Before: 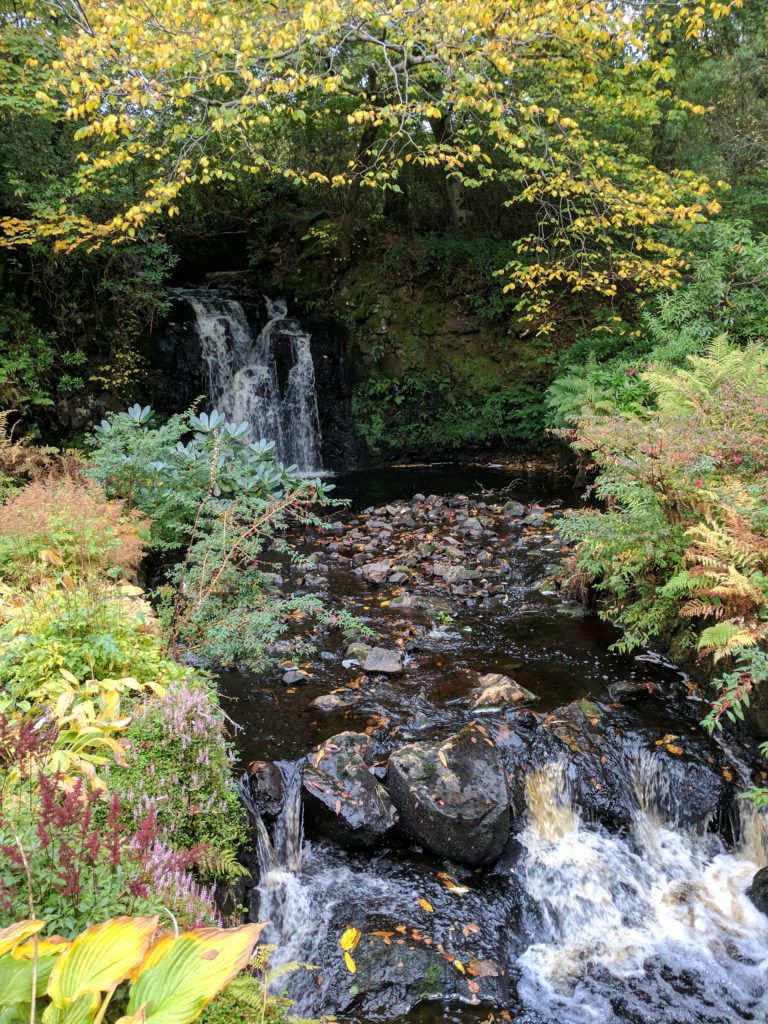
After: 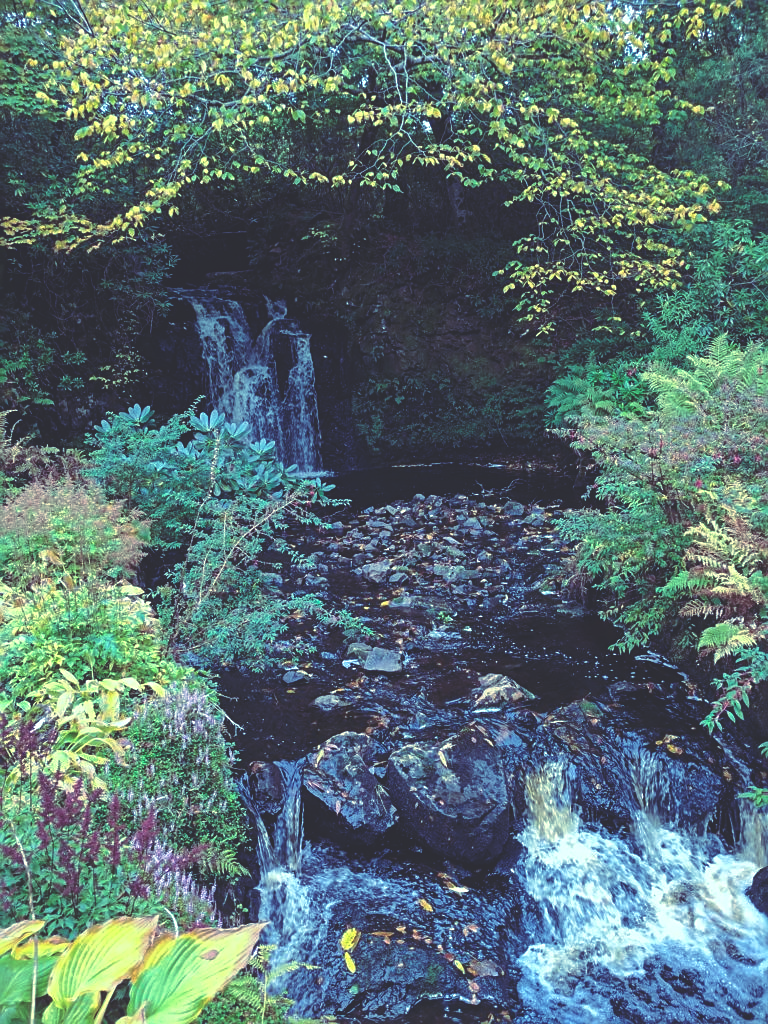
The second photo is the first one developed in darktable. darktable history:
white balance: red 0.988, blue 1.017
sharpen: on, module defaults
rgb curve: curves: ch0 [(0, 0.186) (0.314, 0.284) (0.576, 0.466) (0.805, 0.691) (0.936, 0.886)]; ch1 [(0, 0.186) (0.314, 0.284) (0.581, 0.534) (0.771, 0.746) (0.936, 0.958)]; ch2 [(0, 0.216) (0.275, 0.39) (1, 1)], mode RGB, independent channels, compensate middle gray true, preserve colors none
